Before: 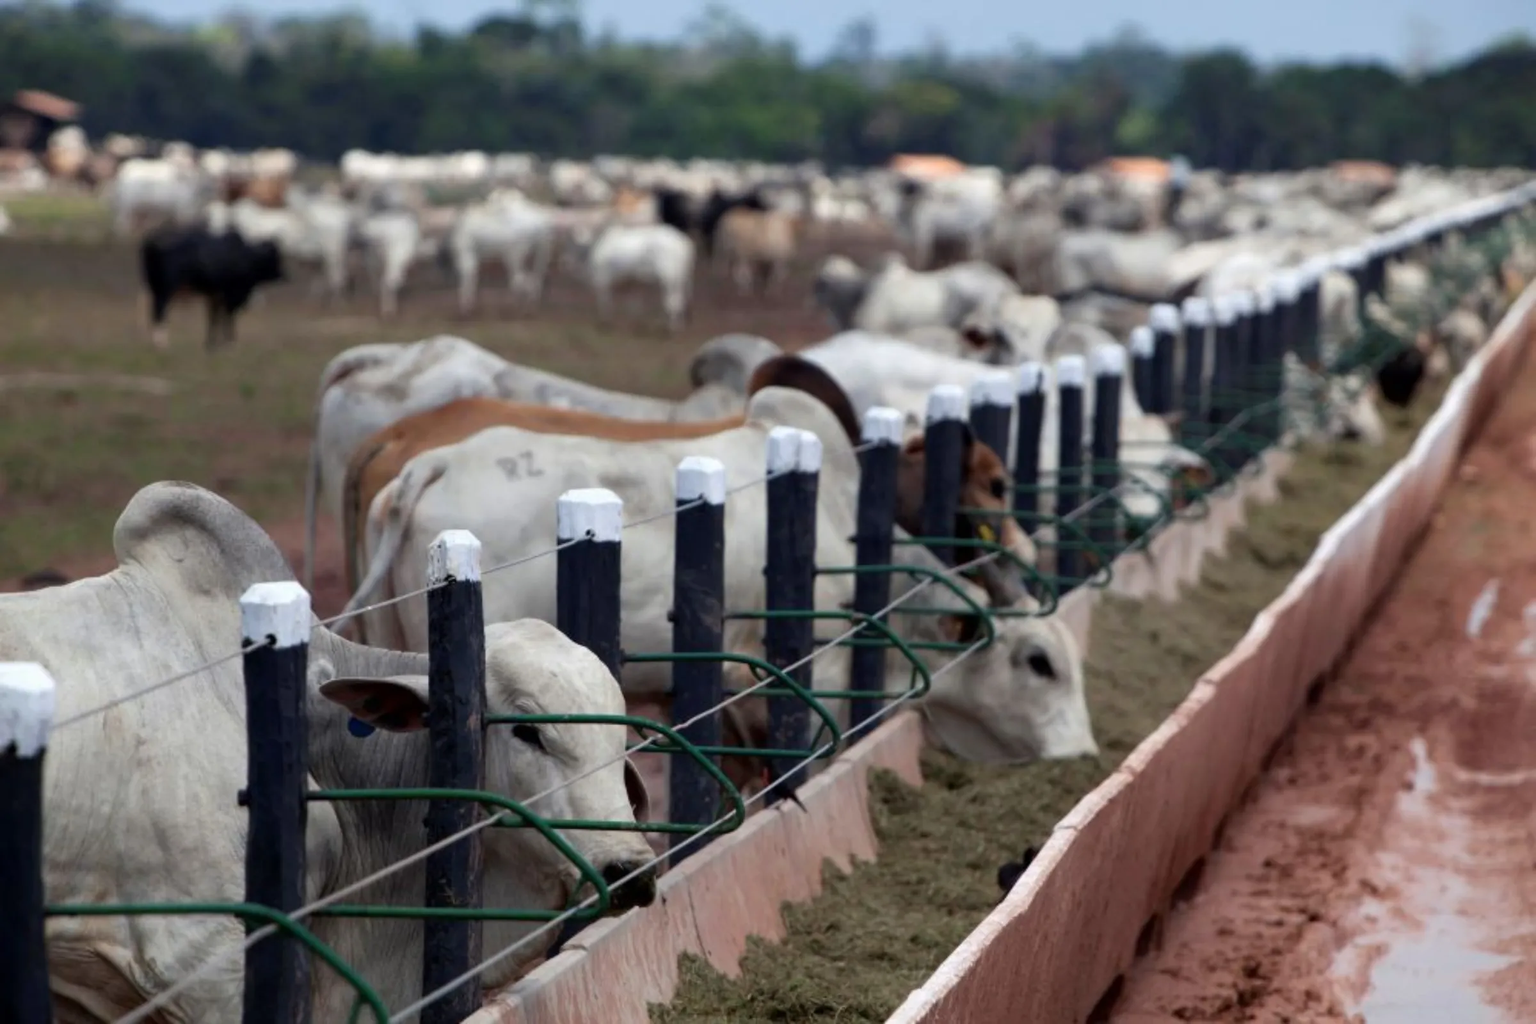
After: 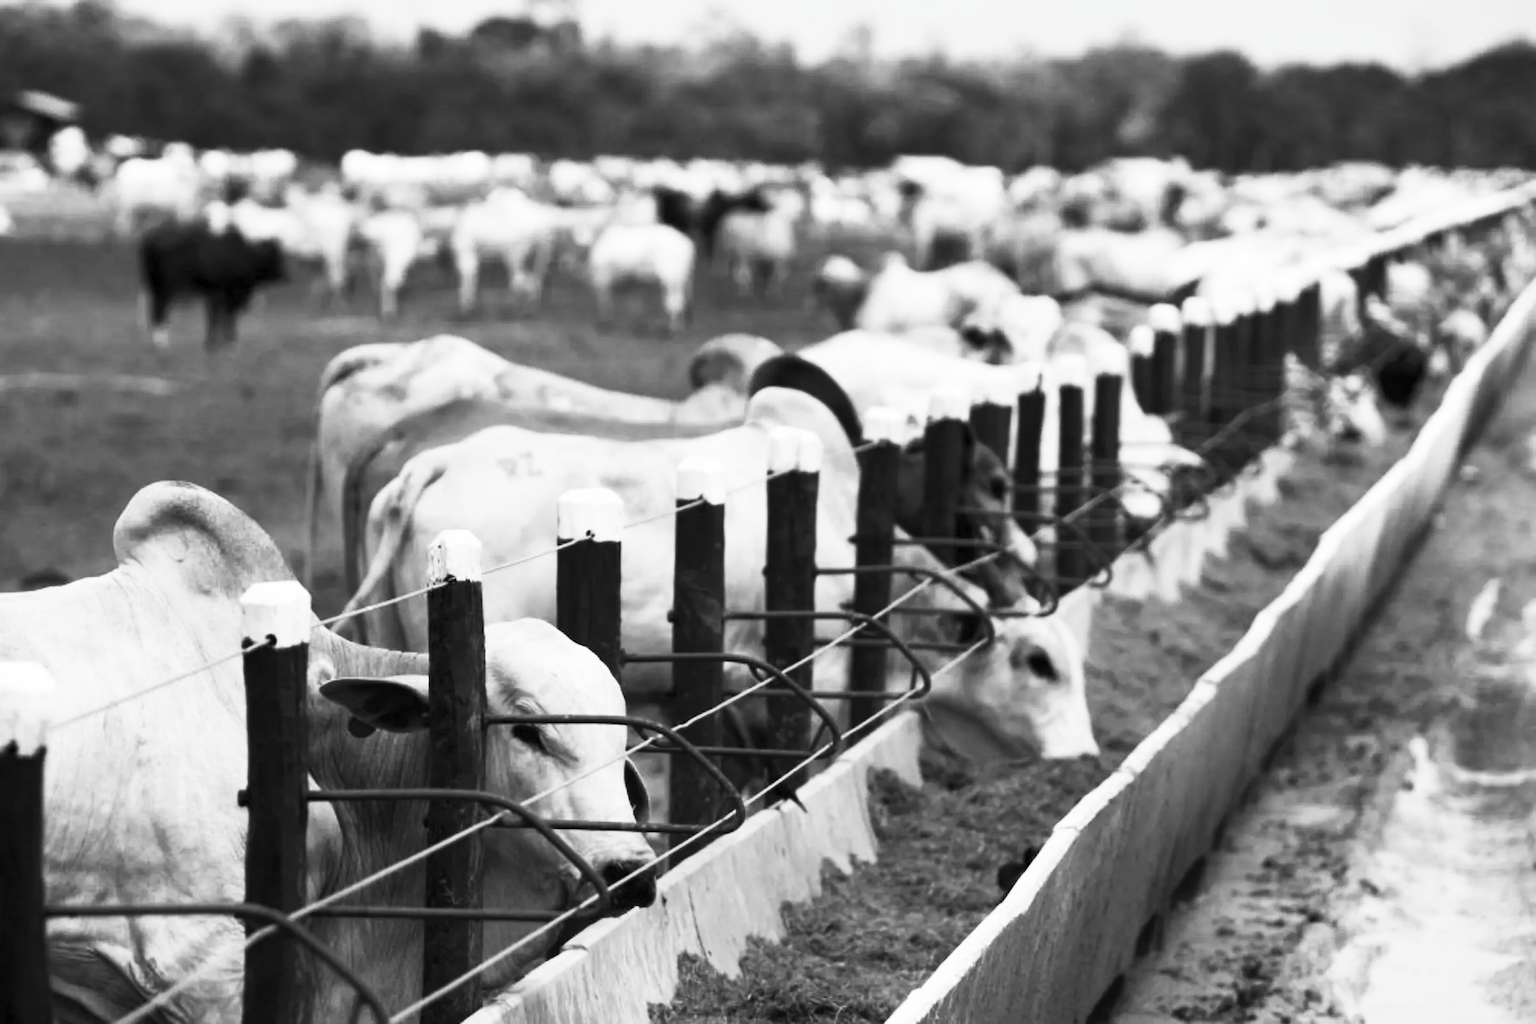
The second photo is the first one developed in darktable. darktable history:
contrast brightness saturation: contrast 0.538, brightness 0.451, saturation -0.983
